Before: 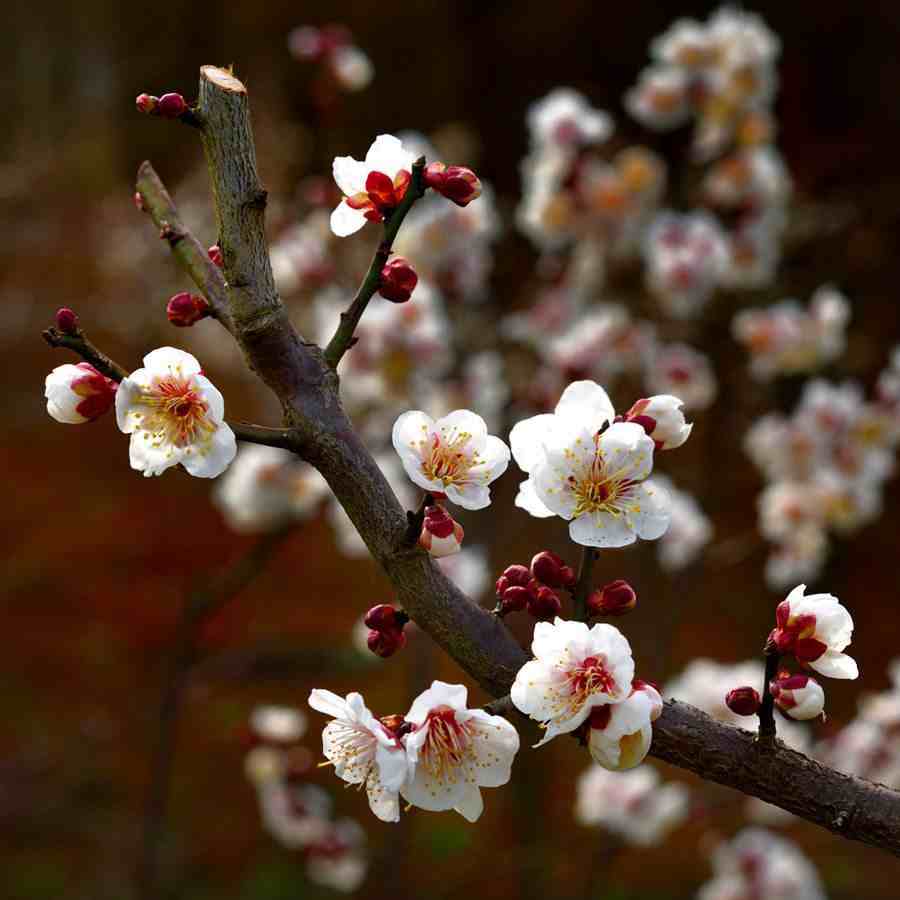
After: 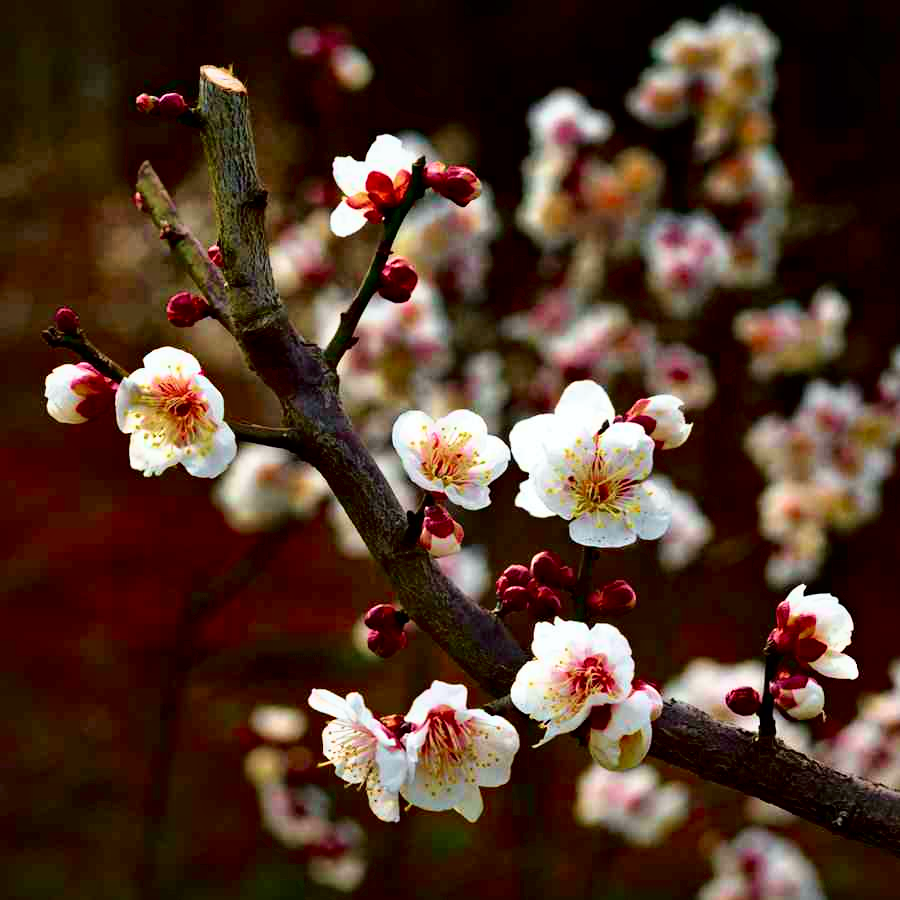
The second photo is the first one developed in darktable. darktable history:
tone curve: curves: ch0 [(0, 0) (0.035, 0.011) (0.133, 0.076) (0.285, 0.265) (0.491, 0.541) (0.617, 0.693) (0.704, 0.77) (0.794, 0.865) (0.895, 0.938) (1, 0.976)]; ch1 [(0, 0) (0.318, 0.278) (0.444, 0.427) (0.502, 0.497) (0.543, 0.547) (0.601, 0.641) (0.746, 0.764) (1, 1)]; ch2 [(0, 0) (0.316, 0.292) (0.381, 0.37) (0.423, 0.448) (0.476, 0.482) (0.502, 0.5) (0.543, 0.547) (0.587, 0.613) (0.642, 0.672) (0.704, 0.727) (0.865, 0.827) (1, 0.951)], color space Lab, independent channels, preserve colors none
local contrast: mode bilateral grid, contrast 20, coarseness 50, detail 140%, midtone range 0.2
haze removal: compatibility mode true, adaptive false
velvia: strength 45%
